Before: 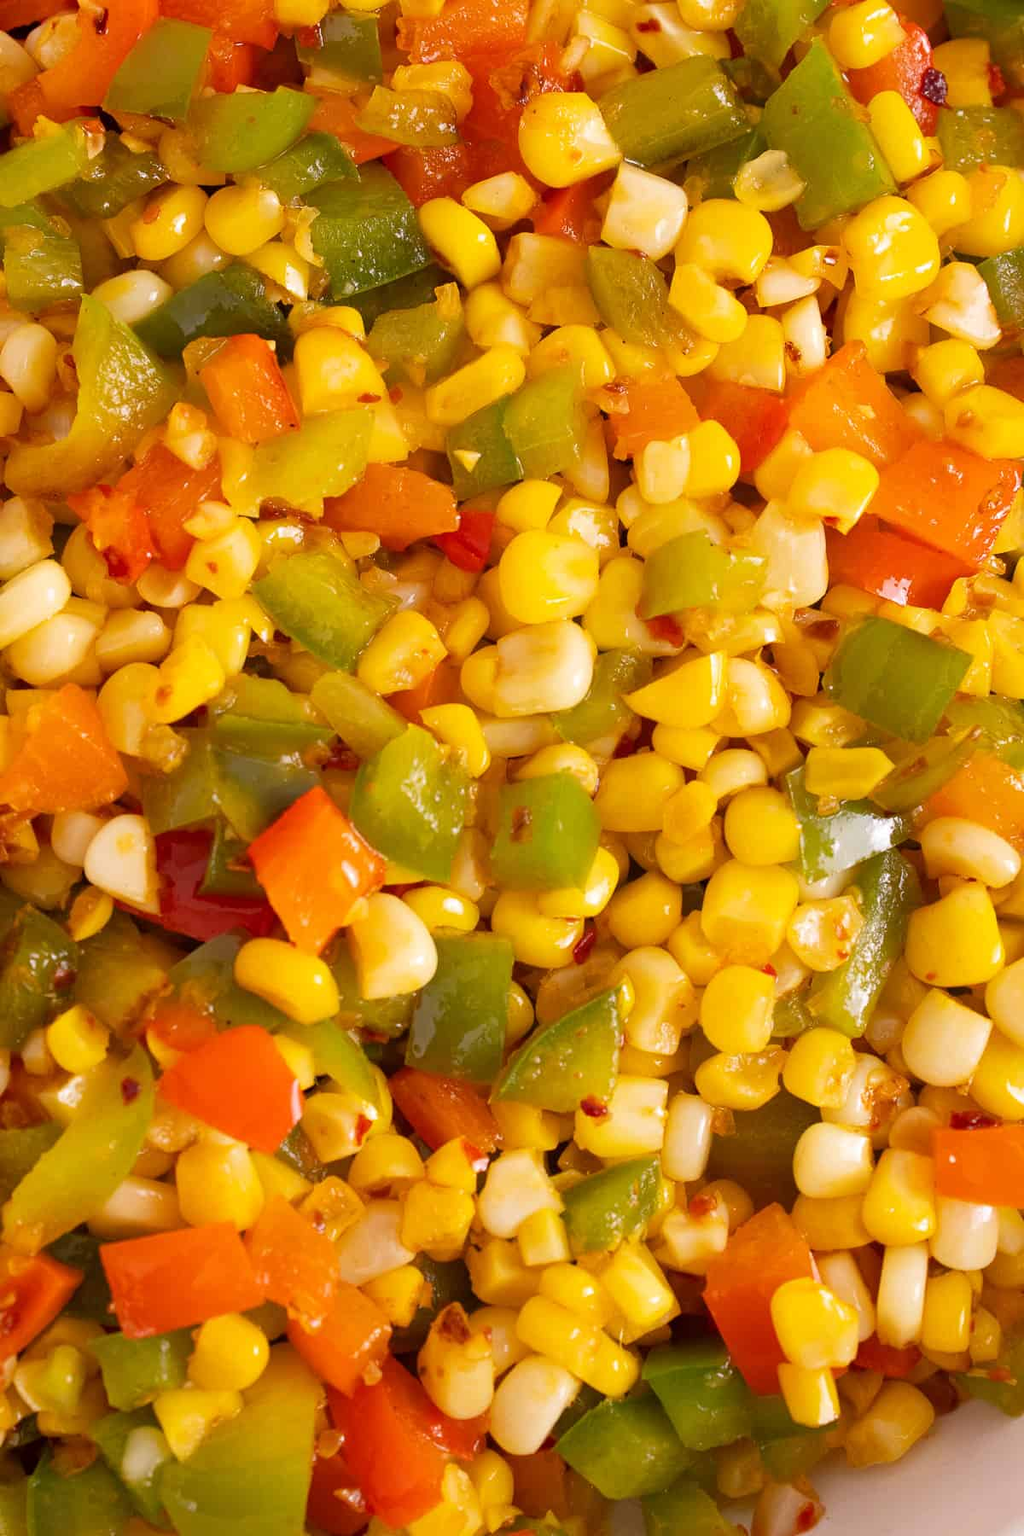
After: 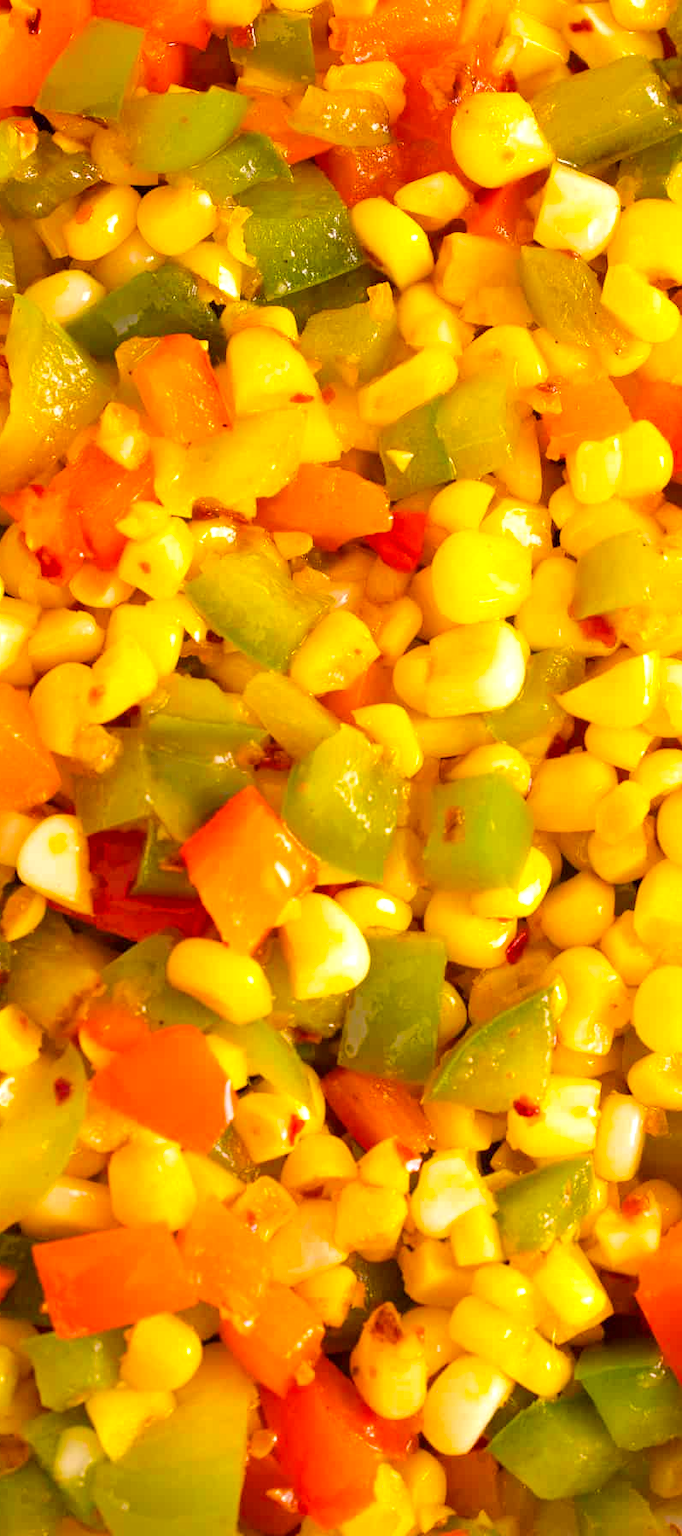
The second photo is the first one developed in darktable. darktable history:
crop and rotate: left 6.617%, right 26.717%
color balance rgb: perceptual saturation grading › global saturation 25%, perceptual brilliance grading › mid-tones 10%, perceptual brilliance grading › shadows 15%, global vibrance 20%
exposure: black level correction 0.001, exposure 0.5 EV, compensate exposure bias true, compensate highlight preservation false
